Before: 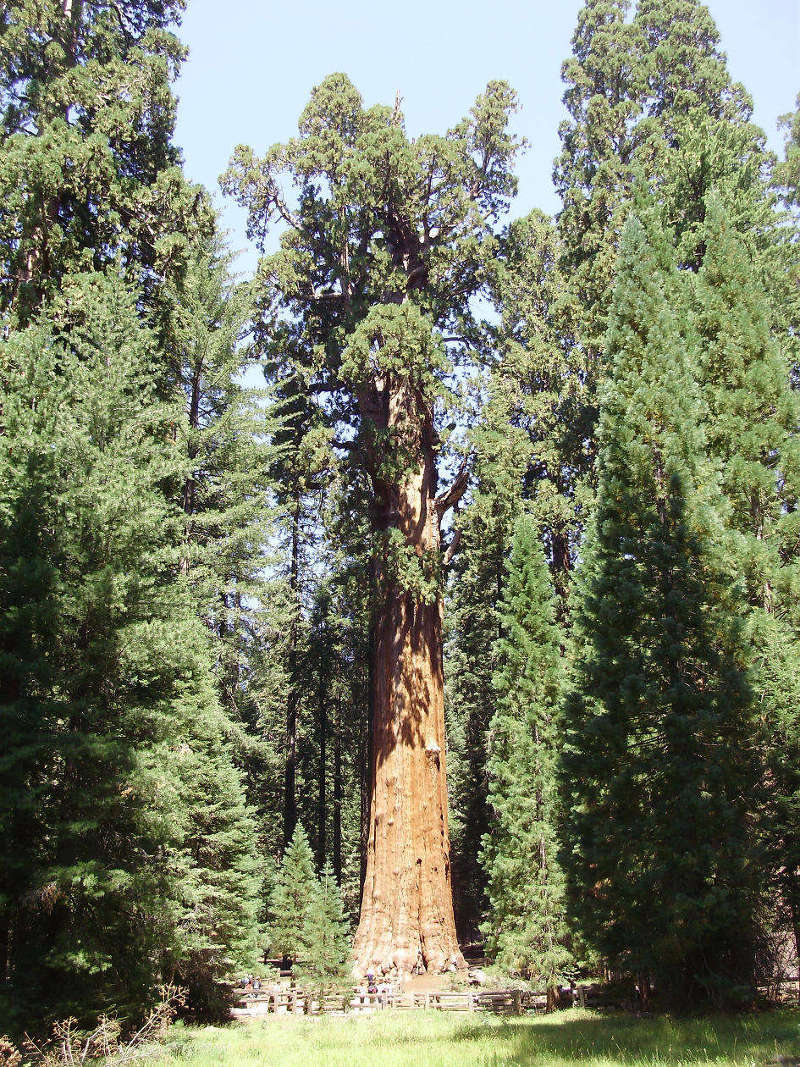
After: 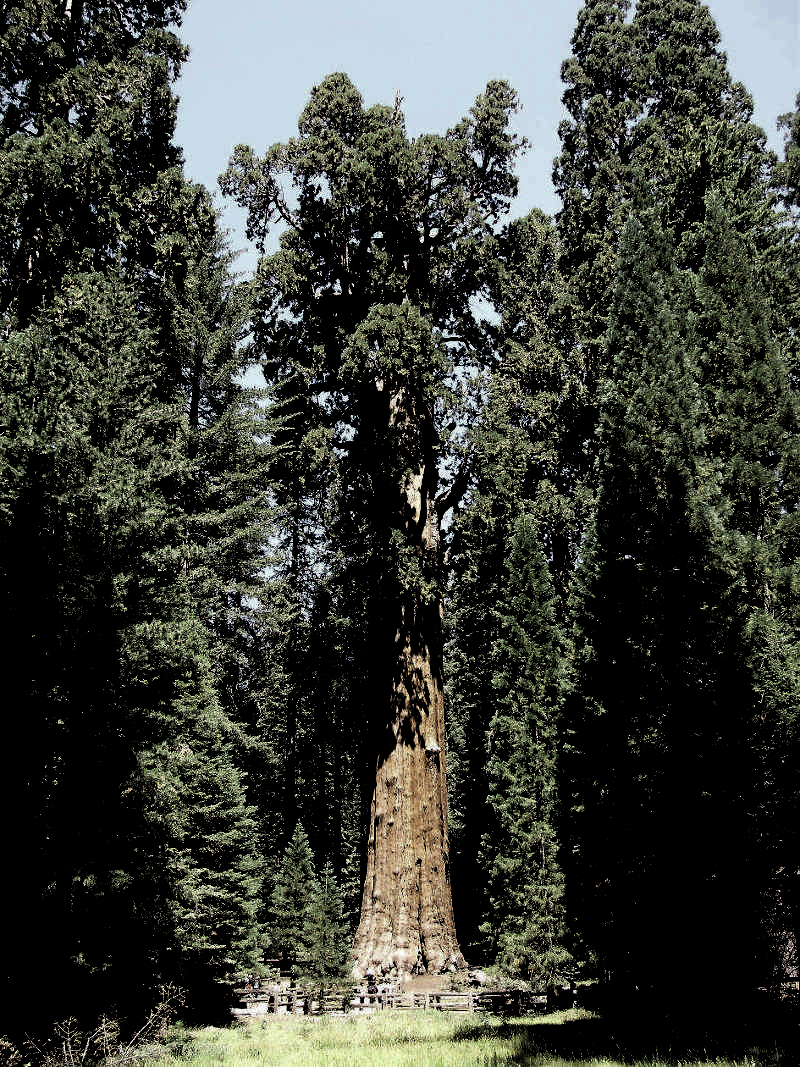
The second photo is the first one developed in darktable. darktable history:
levels: gray 50.83%, levels [0.514, 0.759, 1]
